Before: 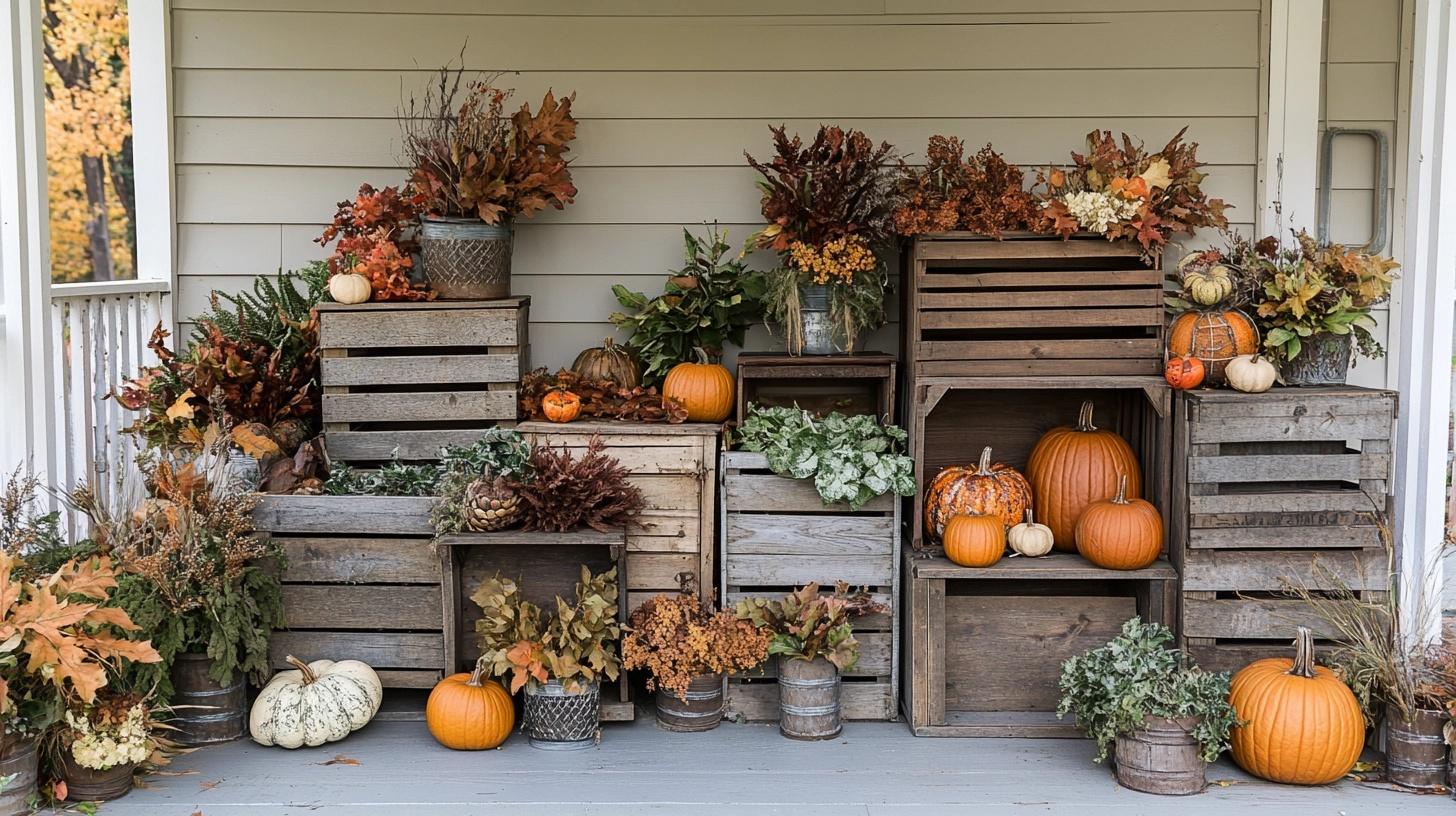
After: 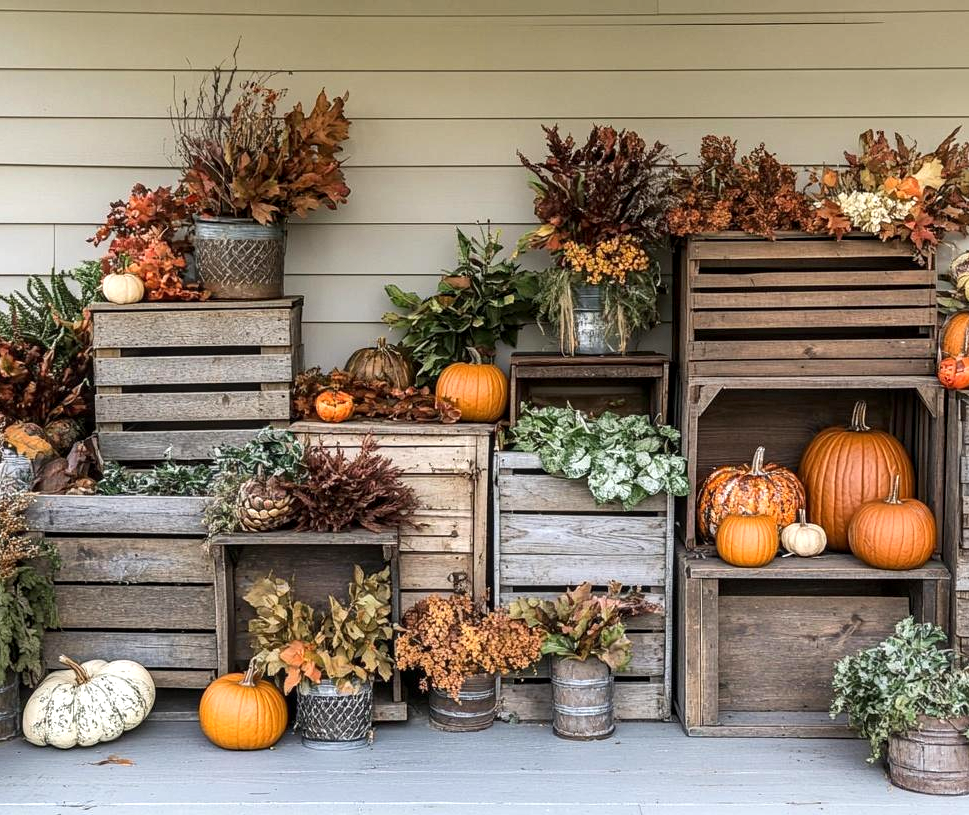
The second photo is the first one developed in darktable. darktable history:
exposure: exposure 0.492 EV, compensate highlight preservation false
local contrast: on, module defaults
crop and rotate: left 15.612%, right 17.777%
